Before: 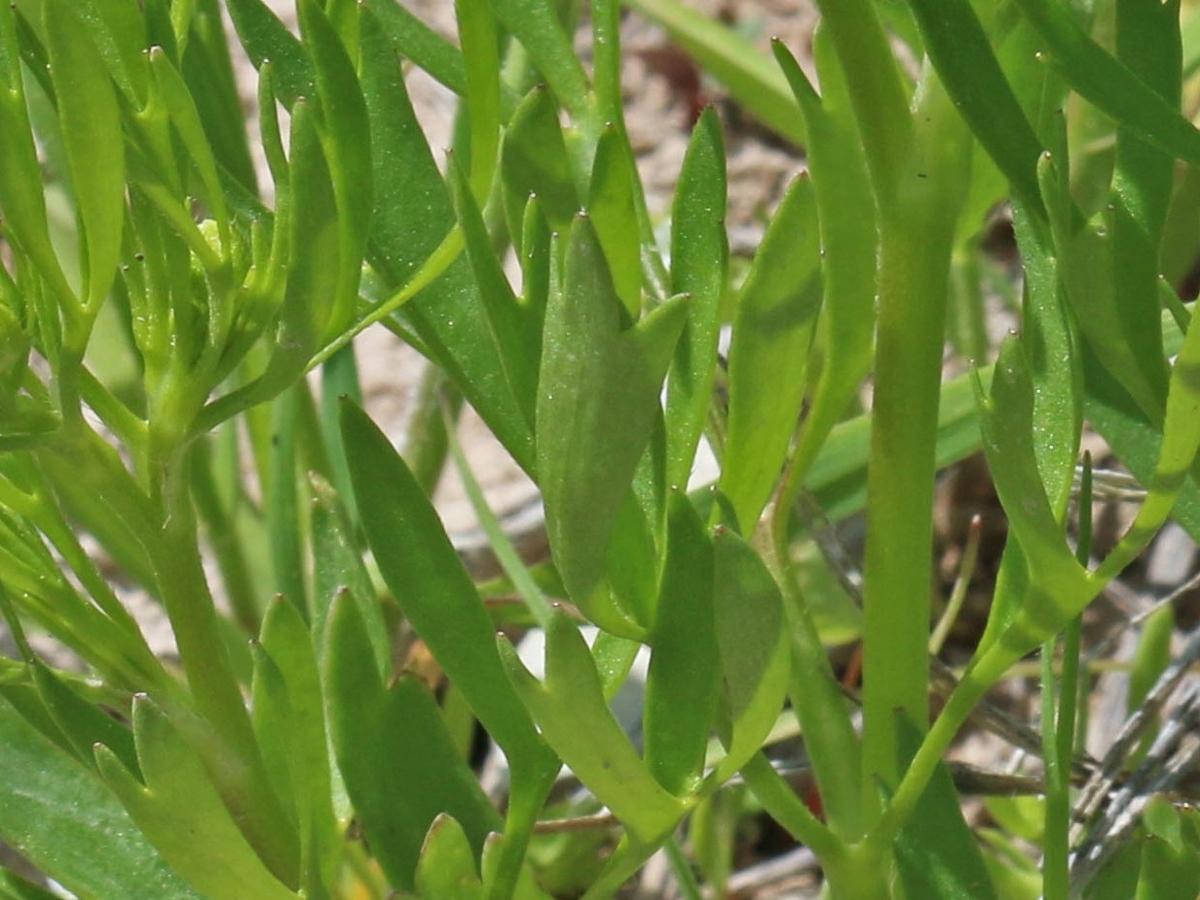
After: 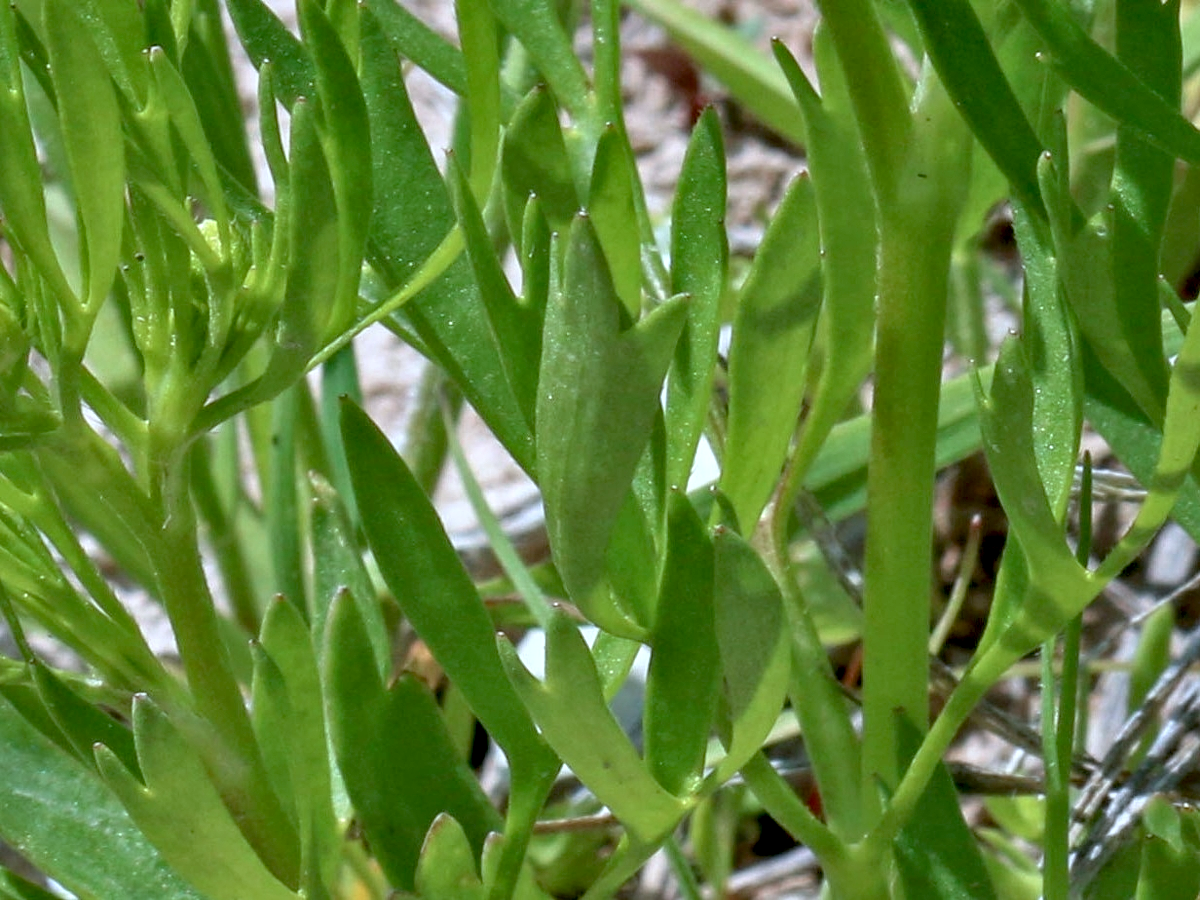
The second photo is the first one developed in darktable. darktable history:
local contrast: on, module defaults
color correction: highlights a* -2.24, highlights b* -18.1
base curve: curves: ch0 [(0.017, 0) (0.425, 0.441) (0.844, 0.933) (1, 1)], preserve colors none
